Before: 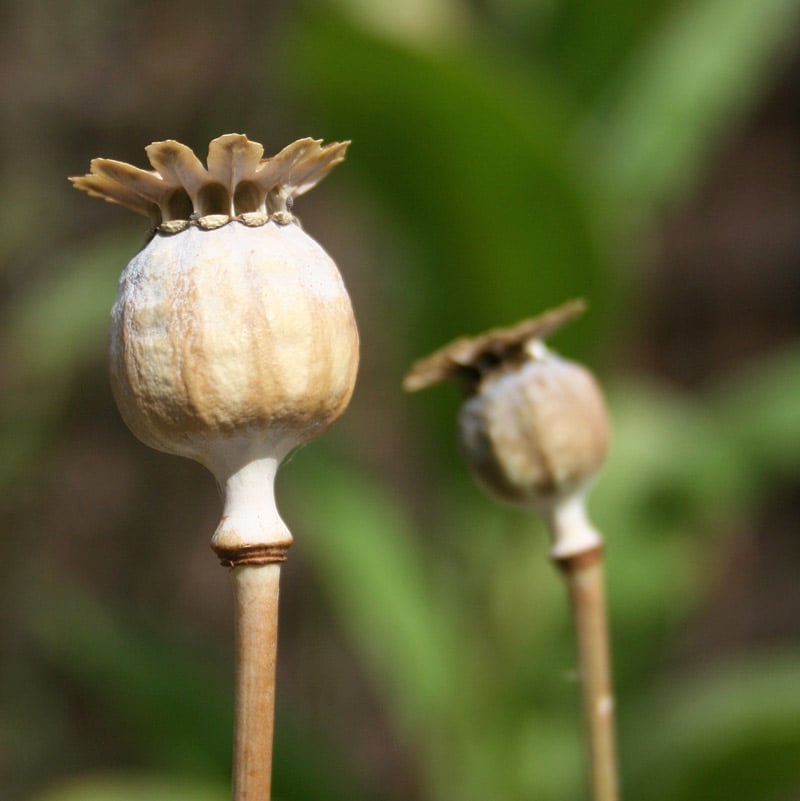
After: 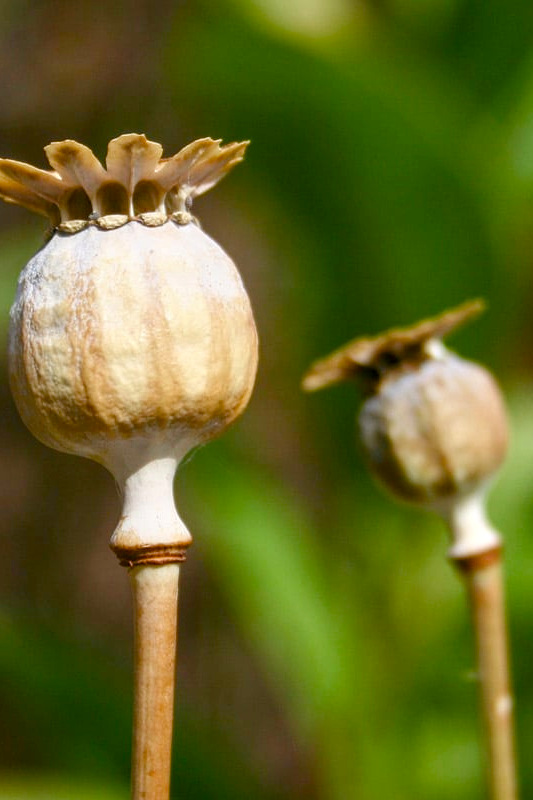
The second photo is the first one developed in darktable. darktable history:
color balance rgb: perceptual saturation grading › global saturation 20%, perceptual saturation grading › highlights -25%, perceptual saturation grading › shadows 50%
local contrast: on, module defaults
crop and rotate: left 12.673%, right 20.66%
contrast brightness saturation: contrast 0.04, saturation 0.16
